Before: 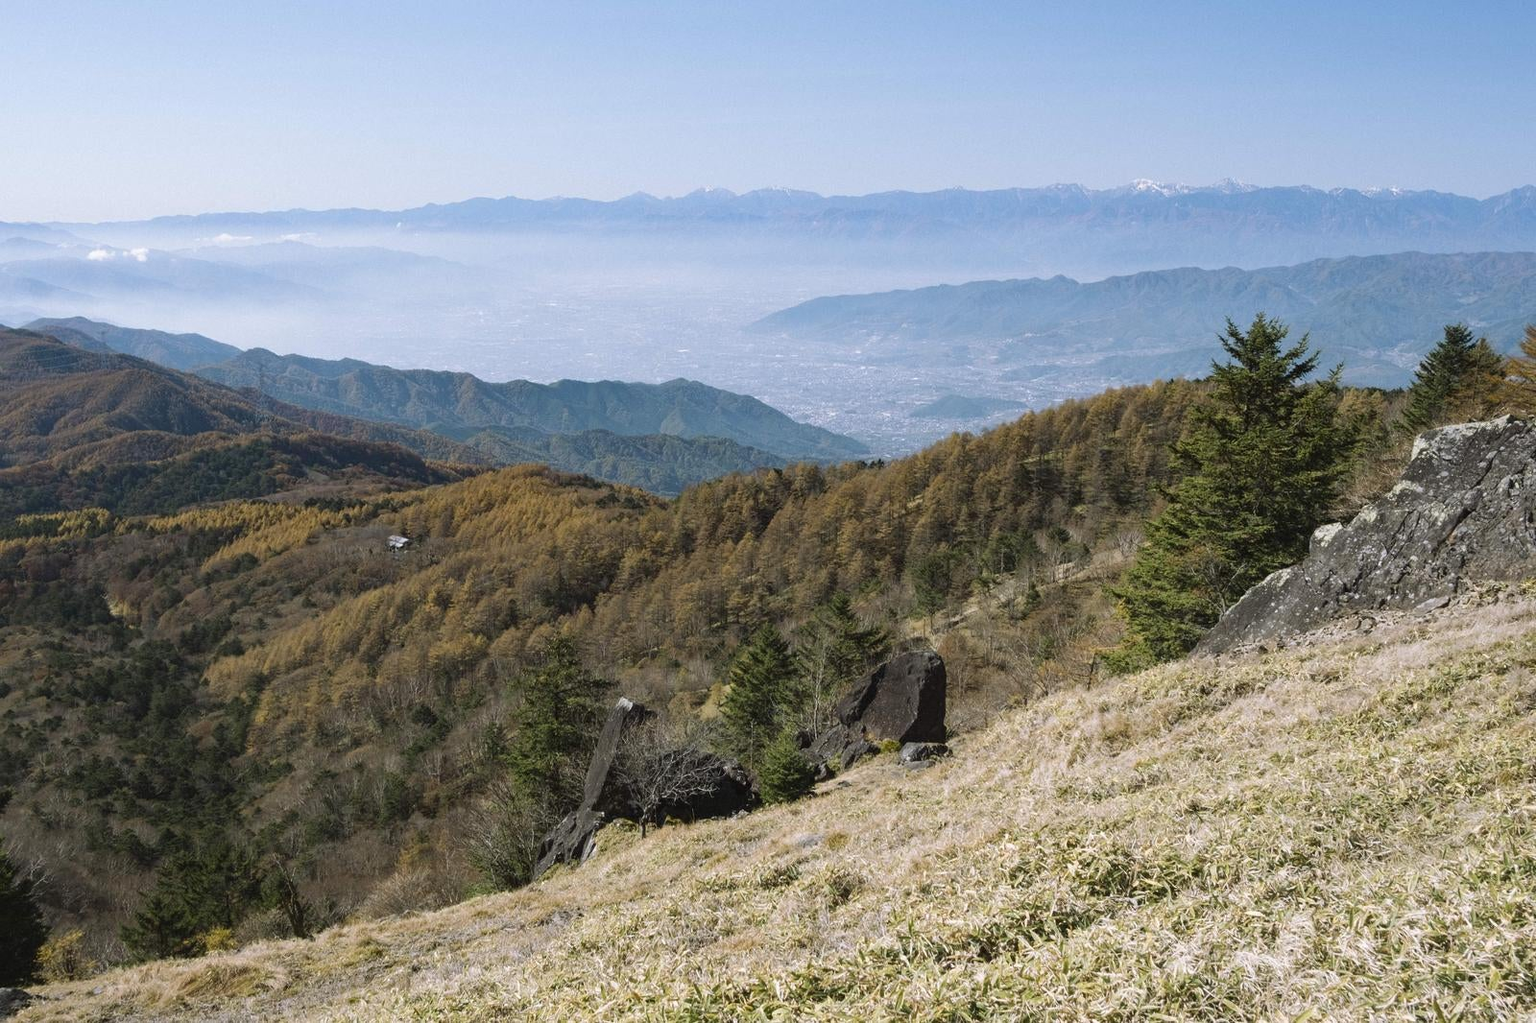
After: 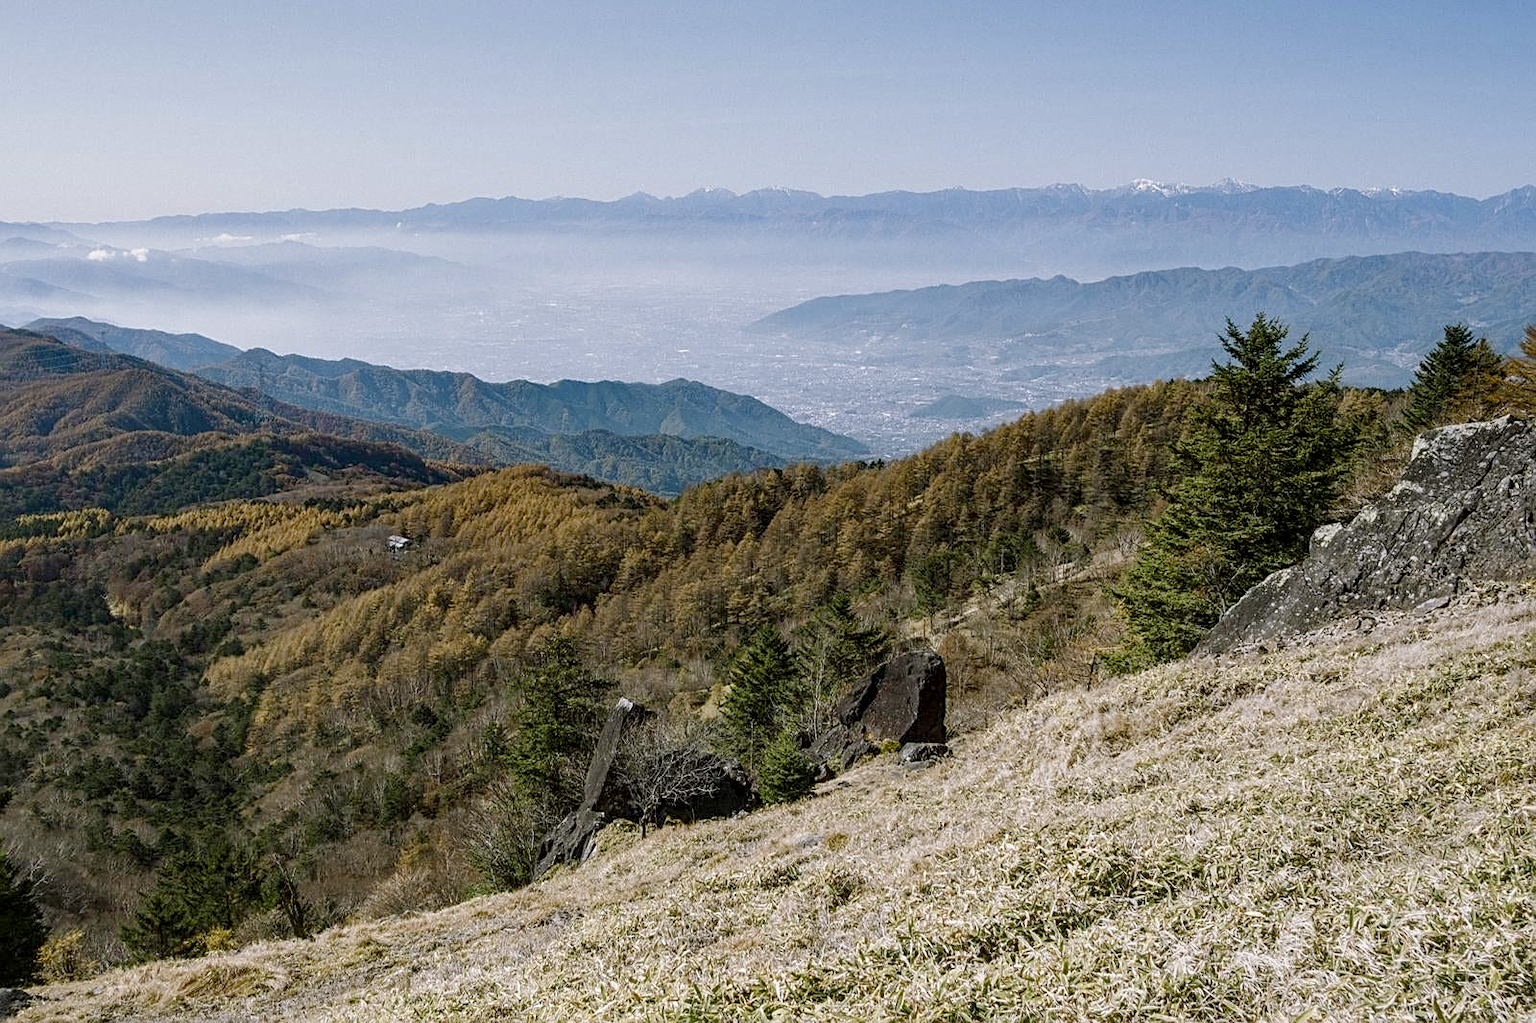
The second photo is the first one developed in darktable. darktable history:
bloom: size 3%, threshold 100%, strength 0%
local contrast: detail 160%
color balance rgb: shadows lift › chroma 1%, shadows lift › hue 113°, highlights gain › chroma 0.2%, highlights gain › hue 333°, perceptual saturation grading › global saturation 20%, perceptual saturation grading › highlights -50%, perceptual saturation grading › shadows 25%, contrast -20%
sharpen: on, module defaults
